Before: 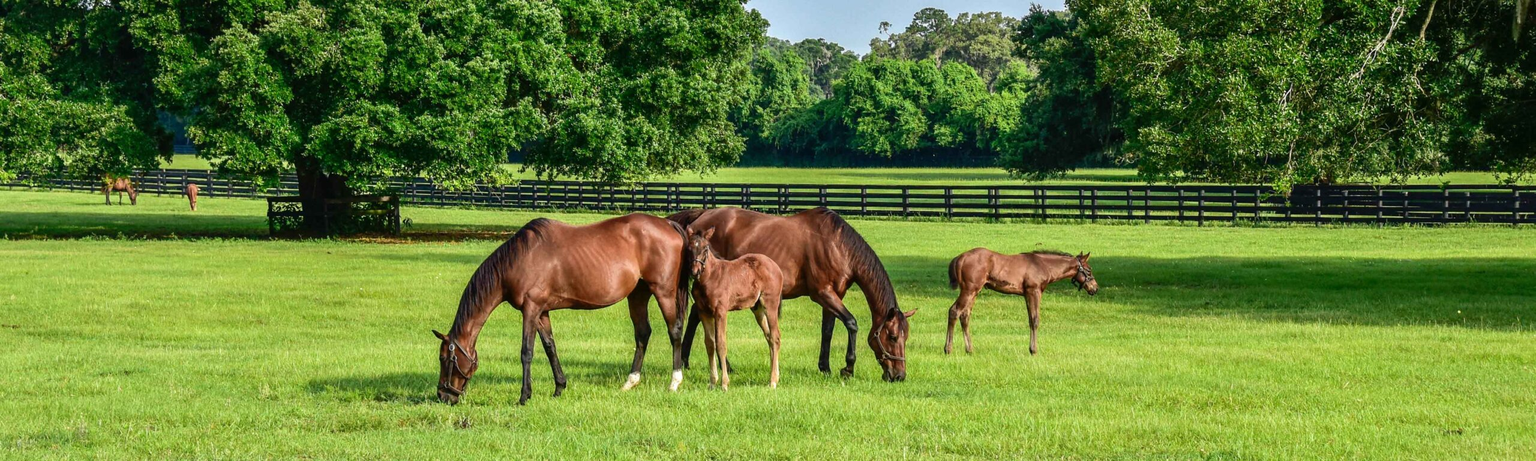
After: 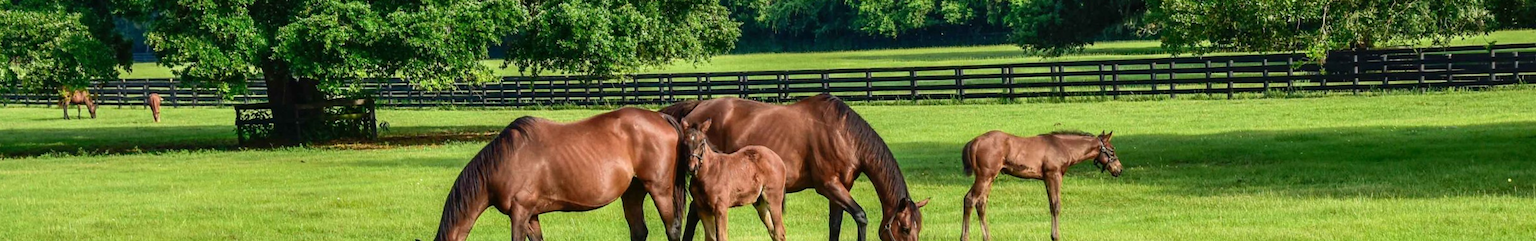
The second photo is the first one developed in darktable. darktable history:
shadows and highlights: shadows 29.61, highlights -30.47, low approximation 0.01, soften with gaussian
rotate and perspective: rotation -2.12°, lens shift (vertical) 0.009, lens shift (horizontal) -0.008, automatic cropping original format, crop left 0.036, crop right 0.964, crop top 0.05, crop bottom 0.959
crop and rotate: top 26.056%, bottom 25.543%
